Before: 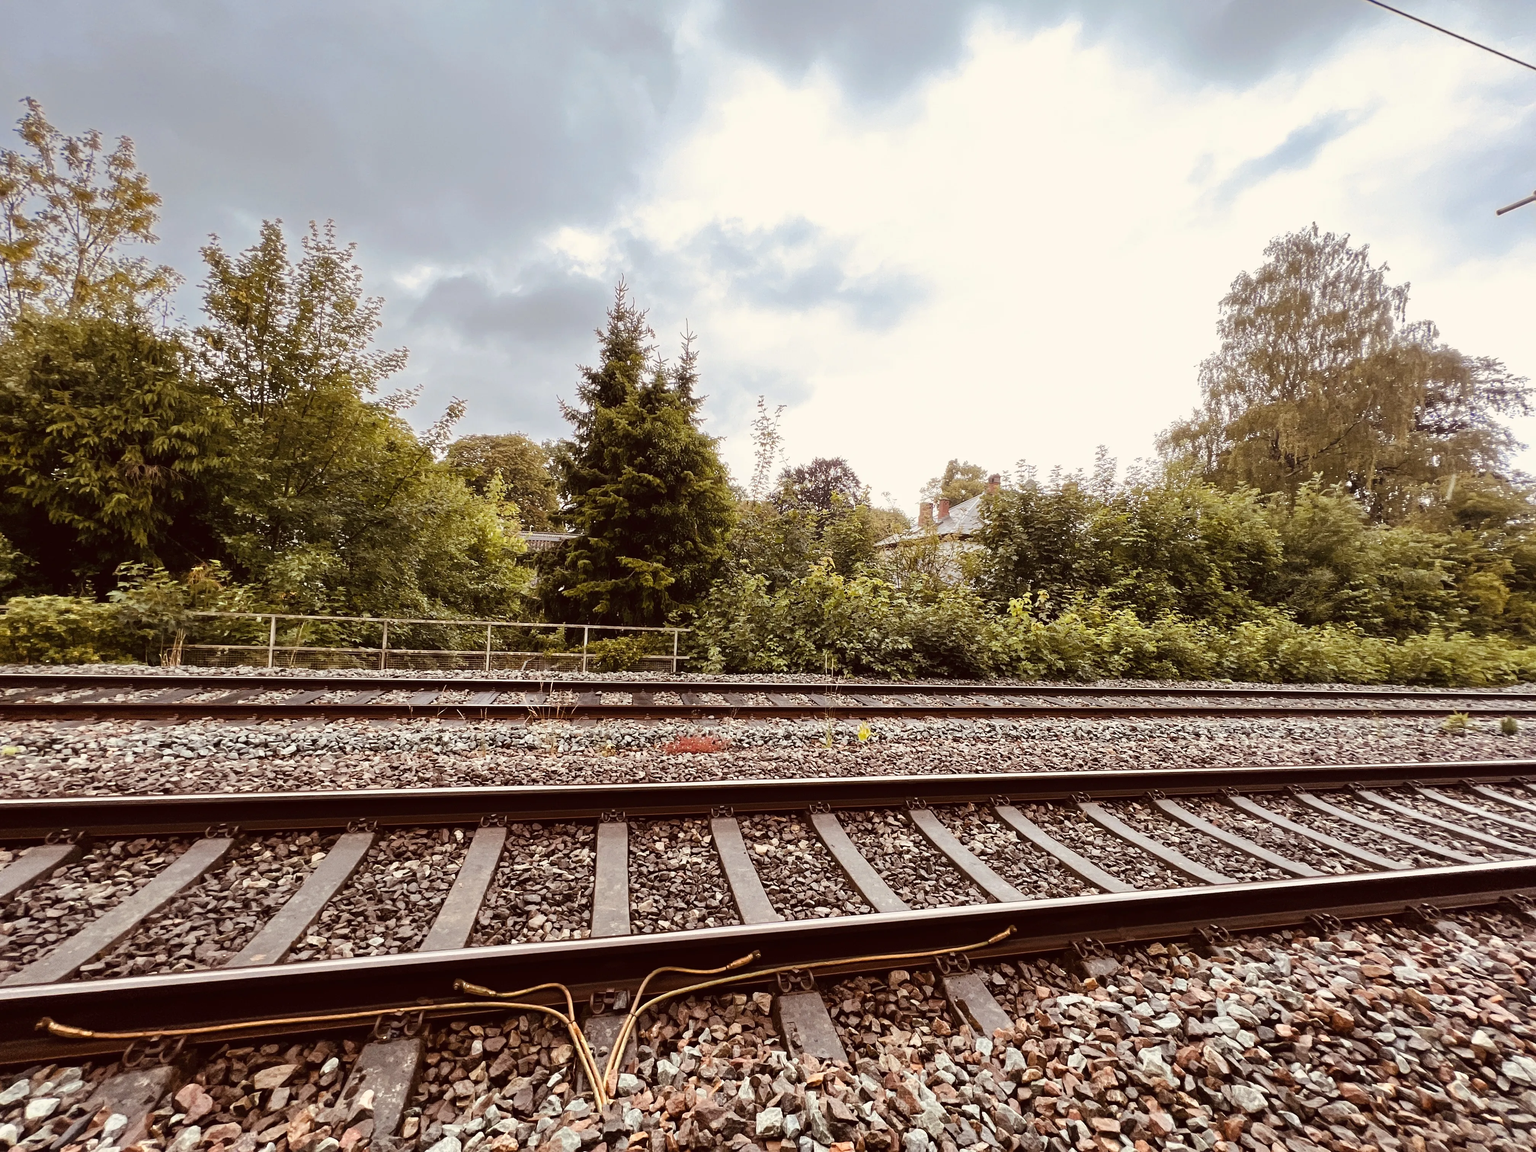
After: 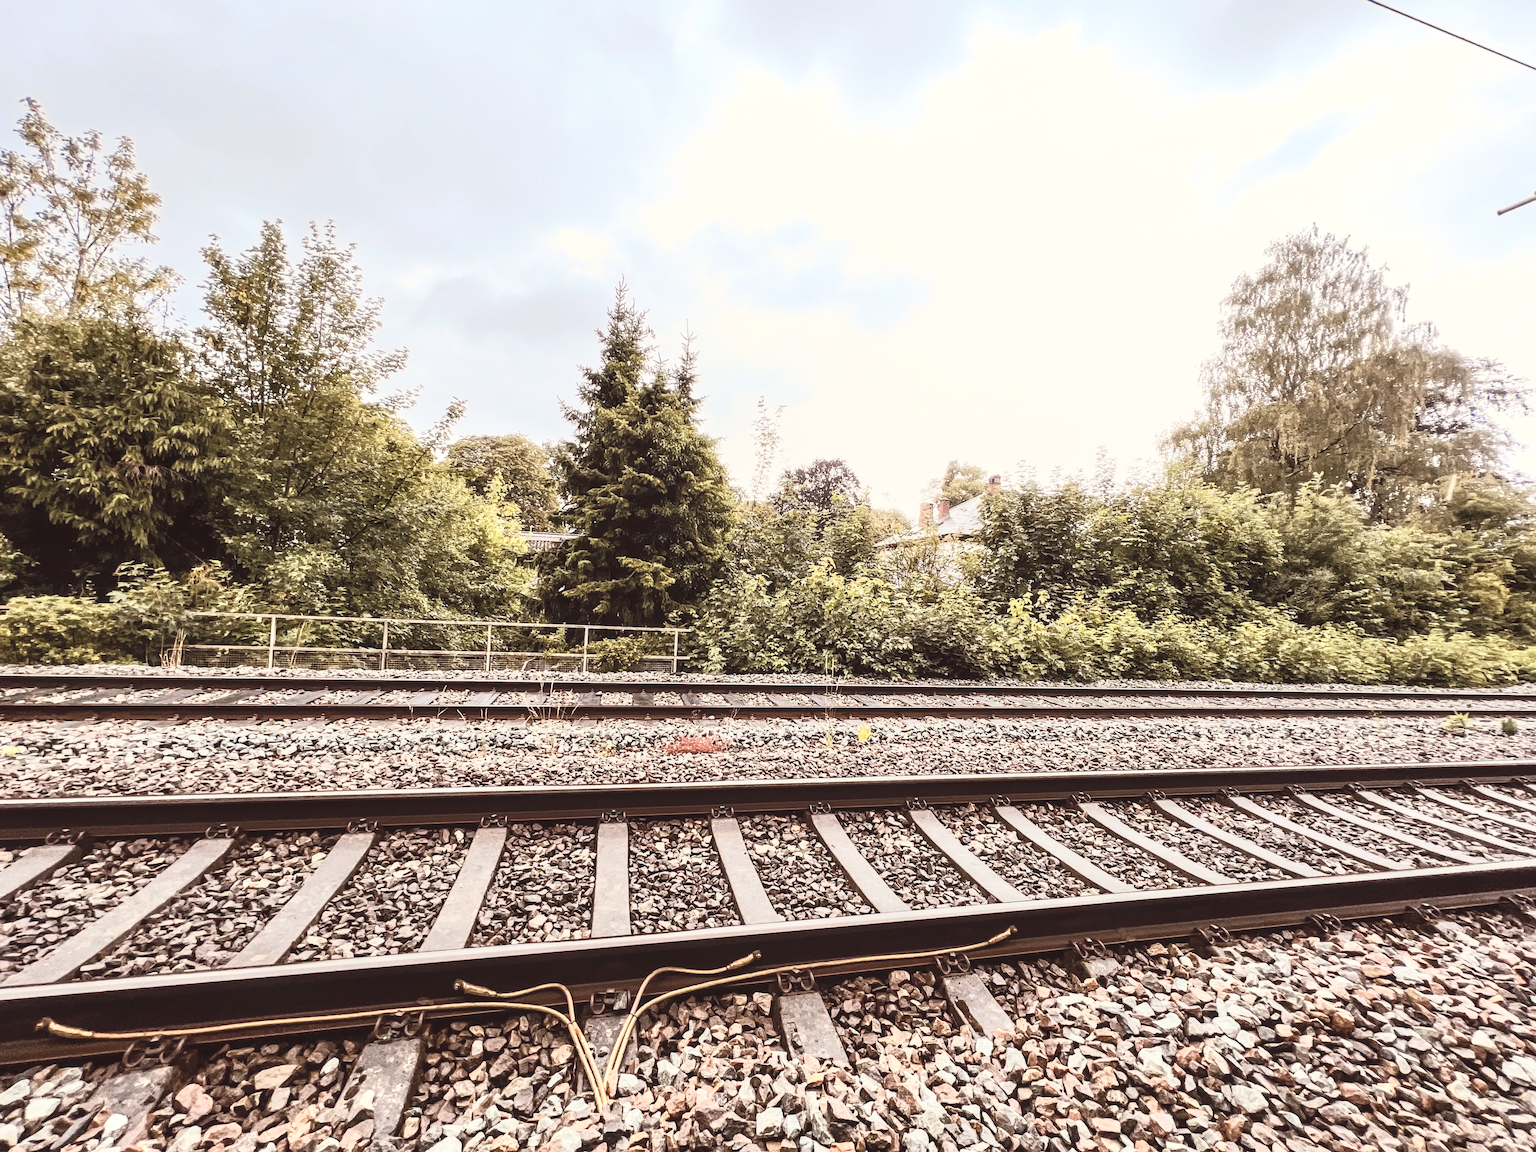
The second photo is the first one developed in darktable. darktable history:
contrast brightness saturation: contrast 0.438, brightness 0.564, saturation -0.194
local contrast: on, module defaults
